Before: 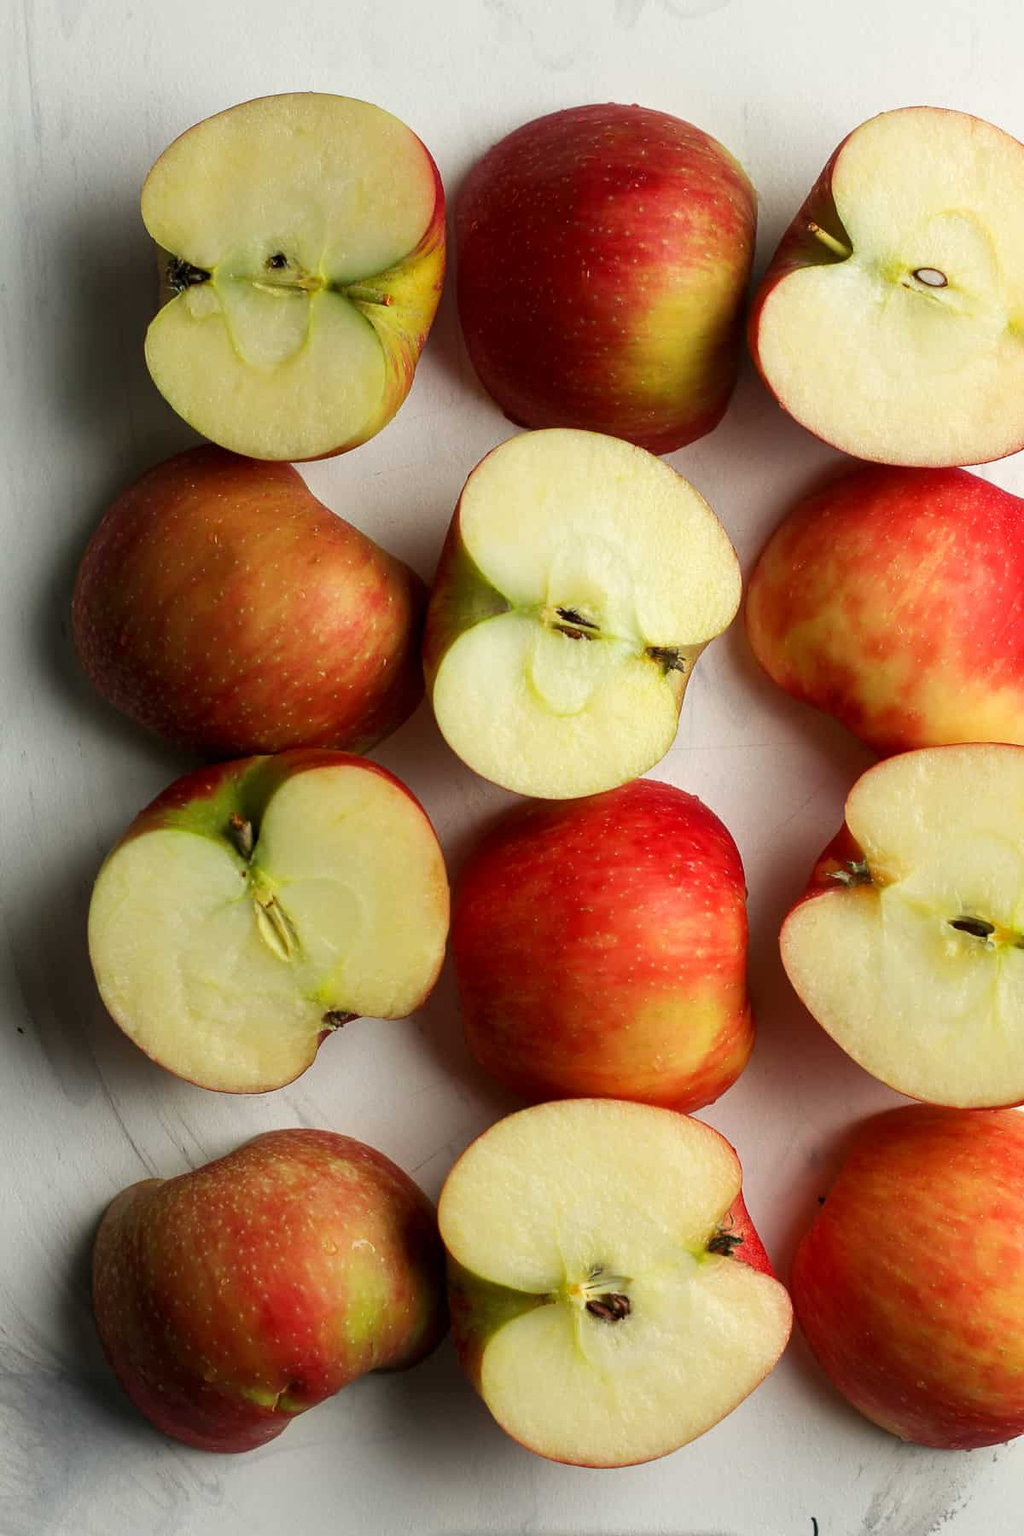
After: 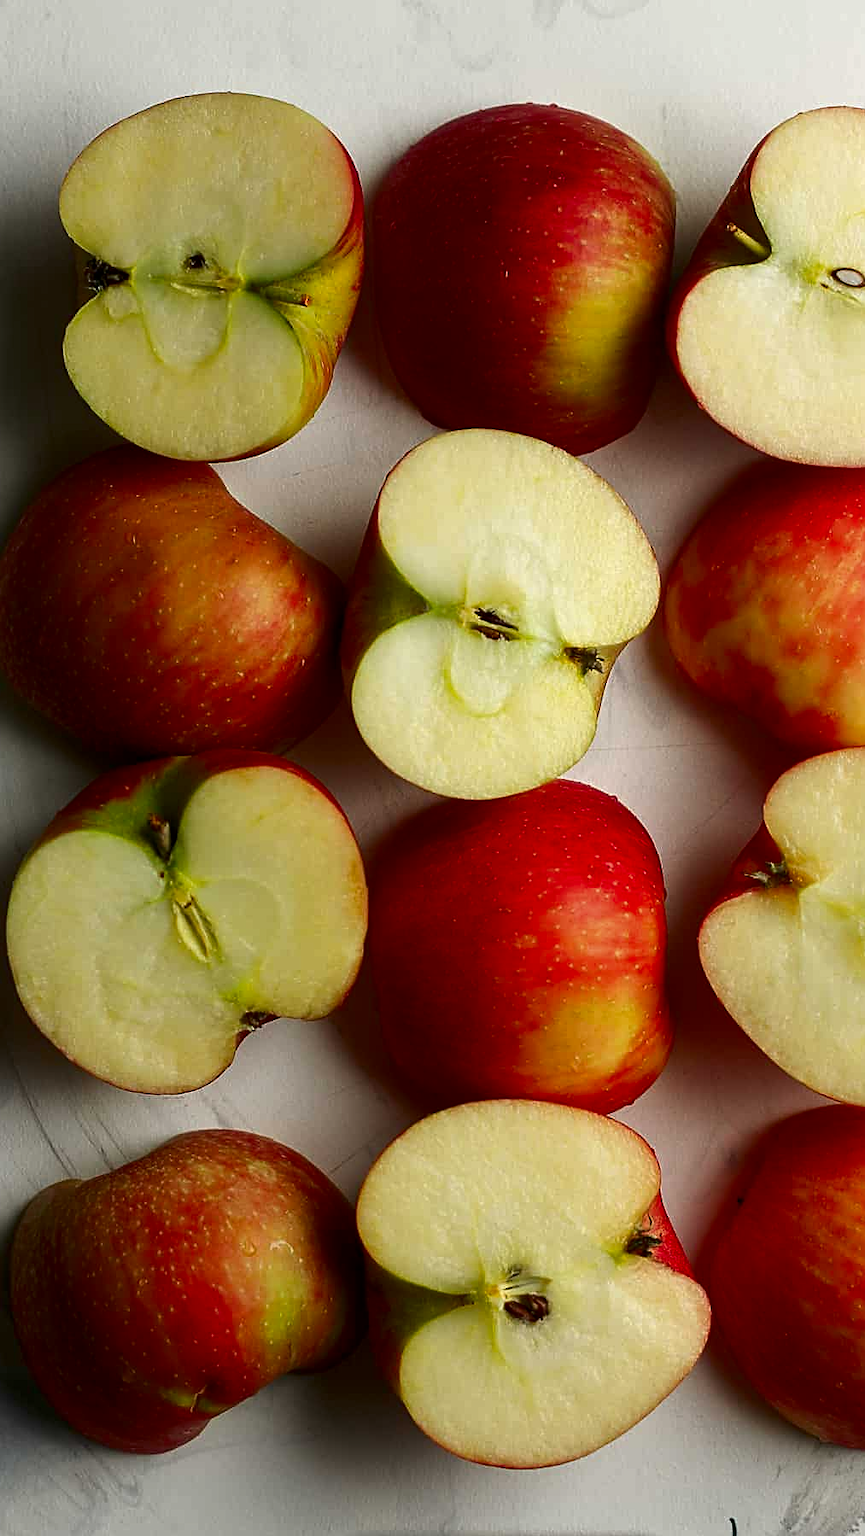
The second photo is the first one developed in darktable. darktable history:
crop: left 8.053%, right 7.425%
contrast brightness saturation: brightness -0.219, saturation 0.078
sharpen: on, module defaults
